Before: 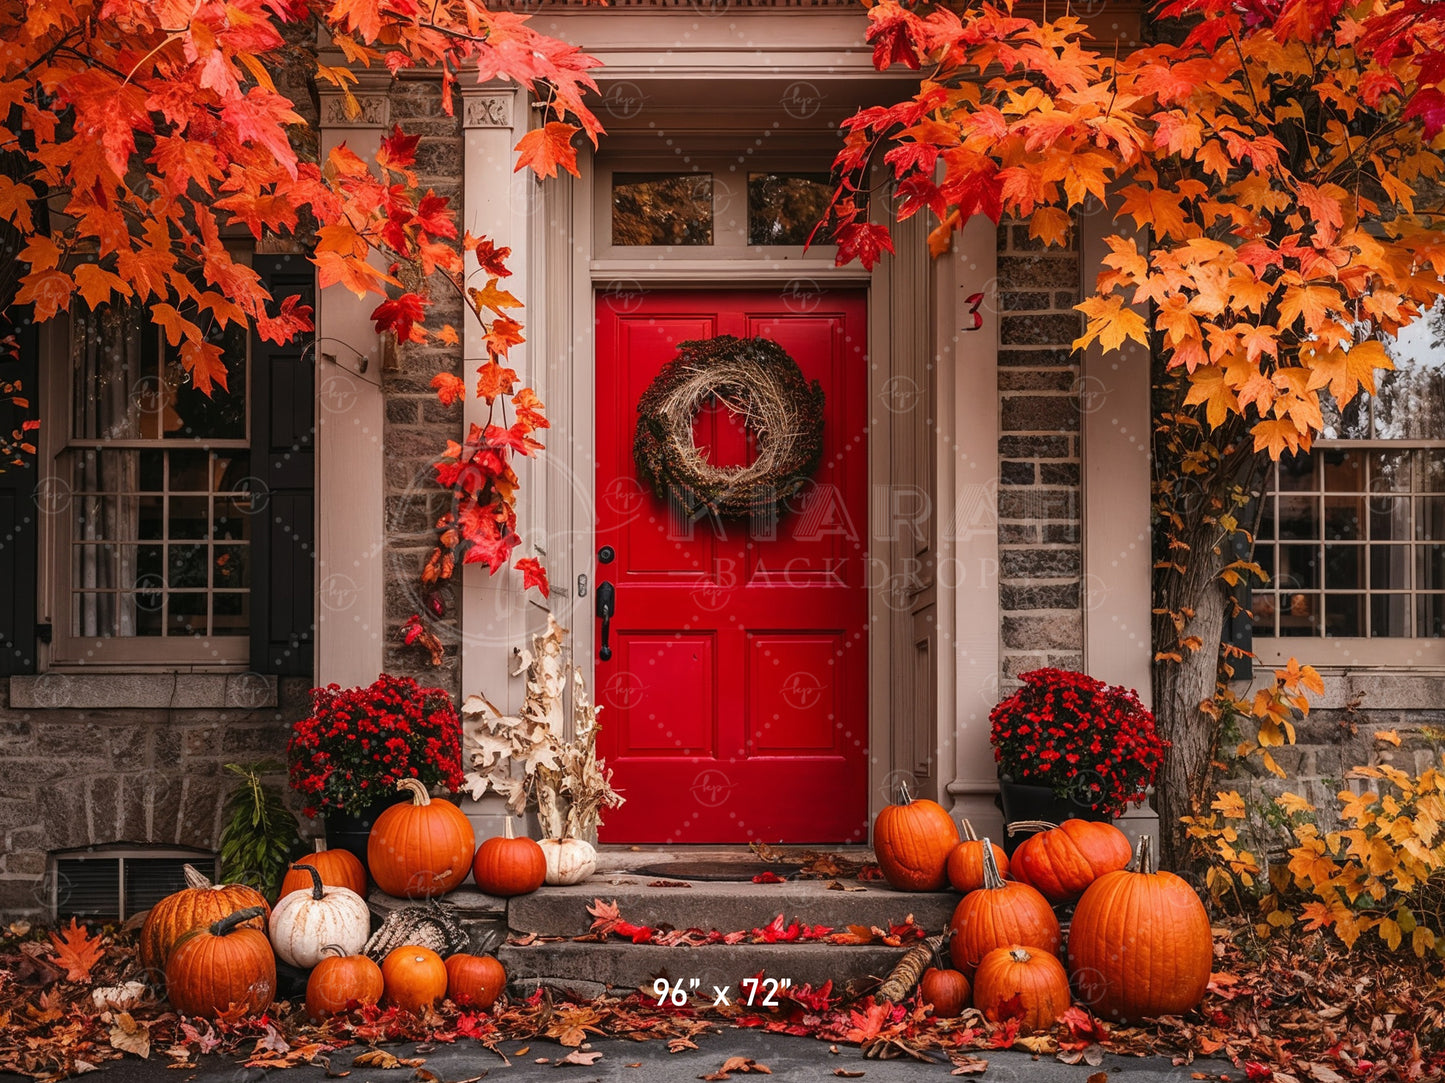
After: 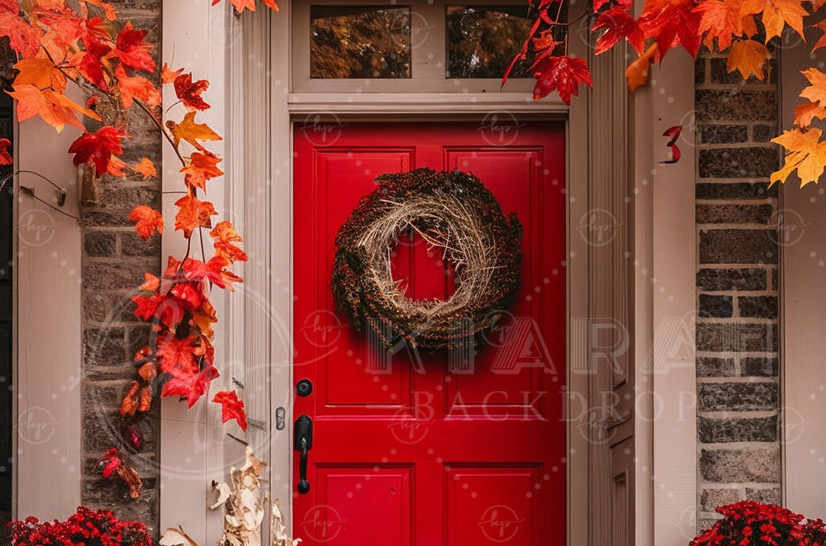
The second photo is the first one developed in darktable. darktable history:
crop: left 20.932%, top 15.471%, right 21.848%, bottom 34.081%
vignetting: fall-off start 97.28%, fall-off radius 79%, brightness -0.462, saturation -0.3, width/height ratio 1.114, dithering 8-bit output, unbound false
